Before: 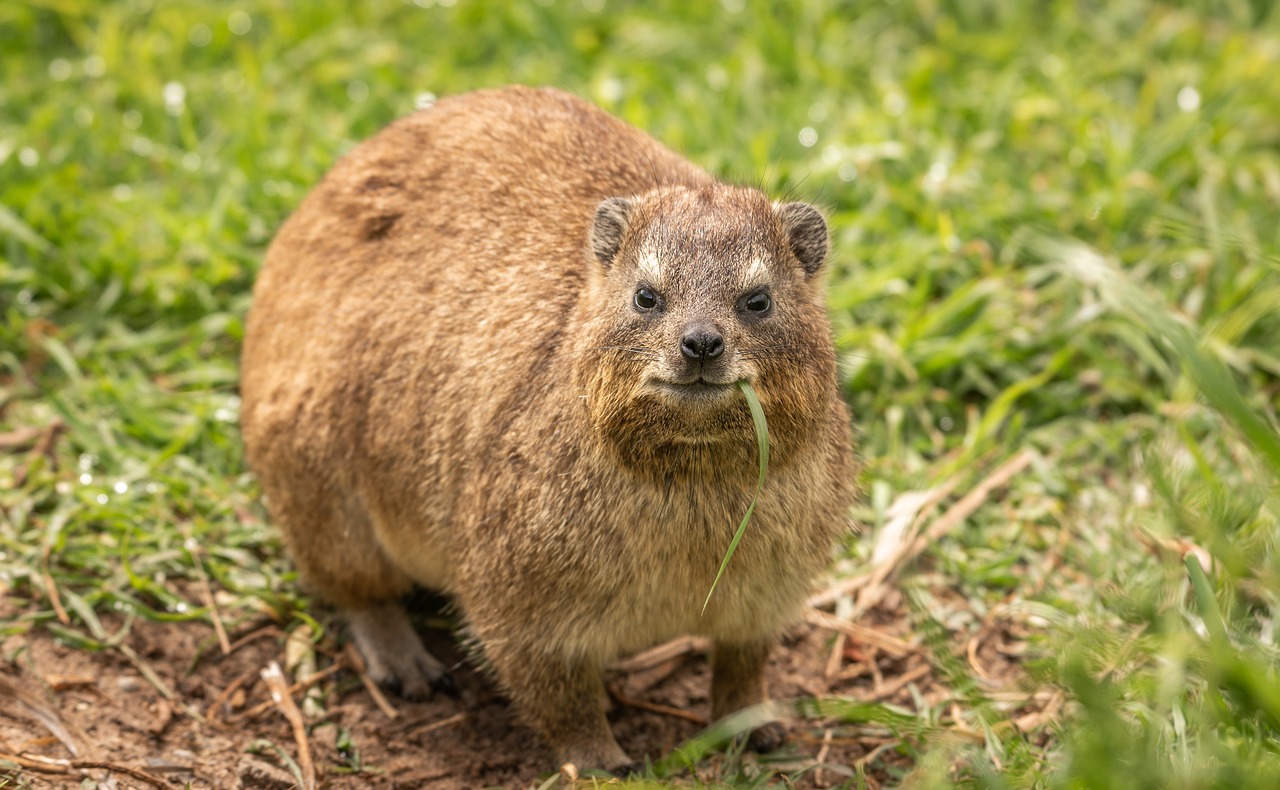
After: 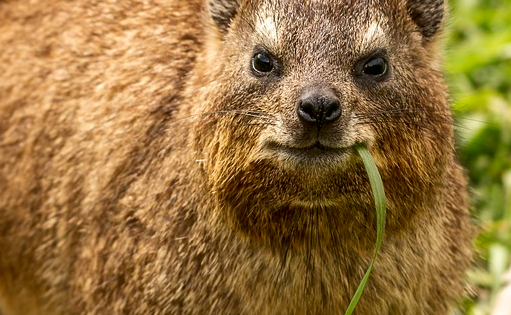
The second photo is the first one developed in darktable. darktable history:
crop: left 30%, top 30%, right 30%, bottom 30%
exposure: black level correction 0.005, exposure 0.001 EV, compensate highlight preservation false
contrast brightness saturation: contrast 0.12, brightness -0.12, saturation 0.2
